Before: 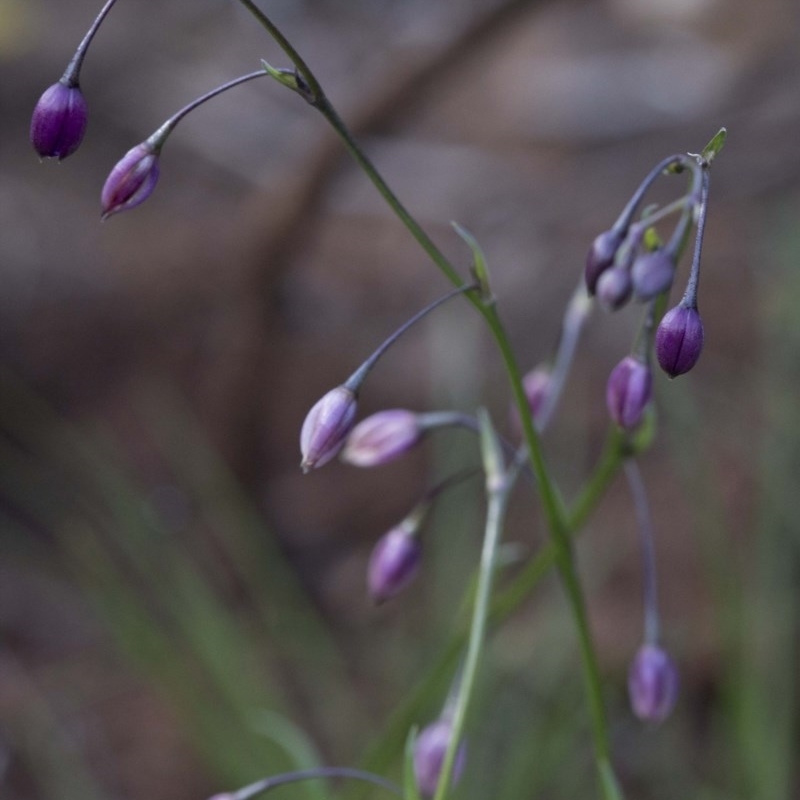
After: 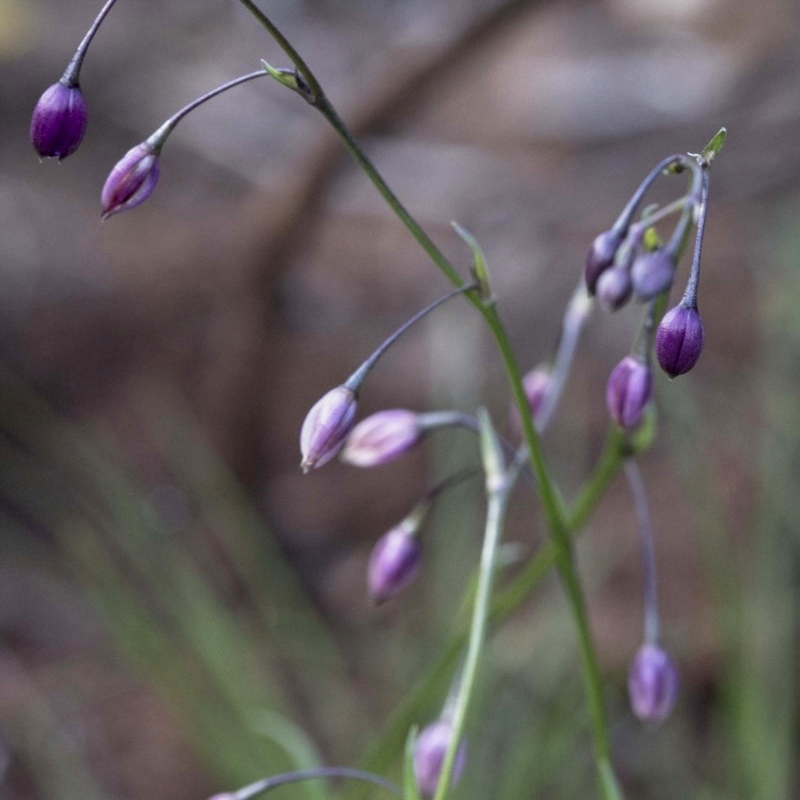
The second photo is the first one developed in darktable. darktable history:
local contrast: on, module defaults
base curve: curves: ch0 [(0, 0) (0.088, 0.125) (0.176, 0.251) (0.354, 0.501) (0.613, 0.749) (1, 0.877)], preserve colors none
